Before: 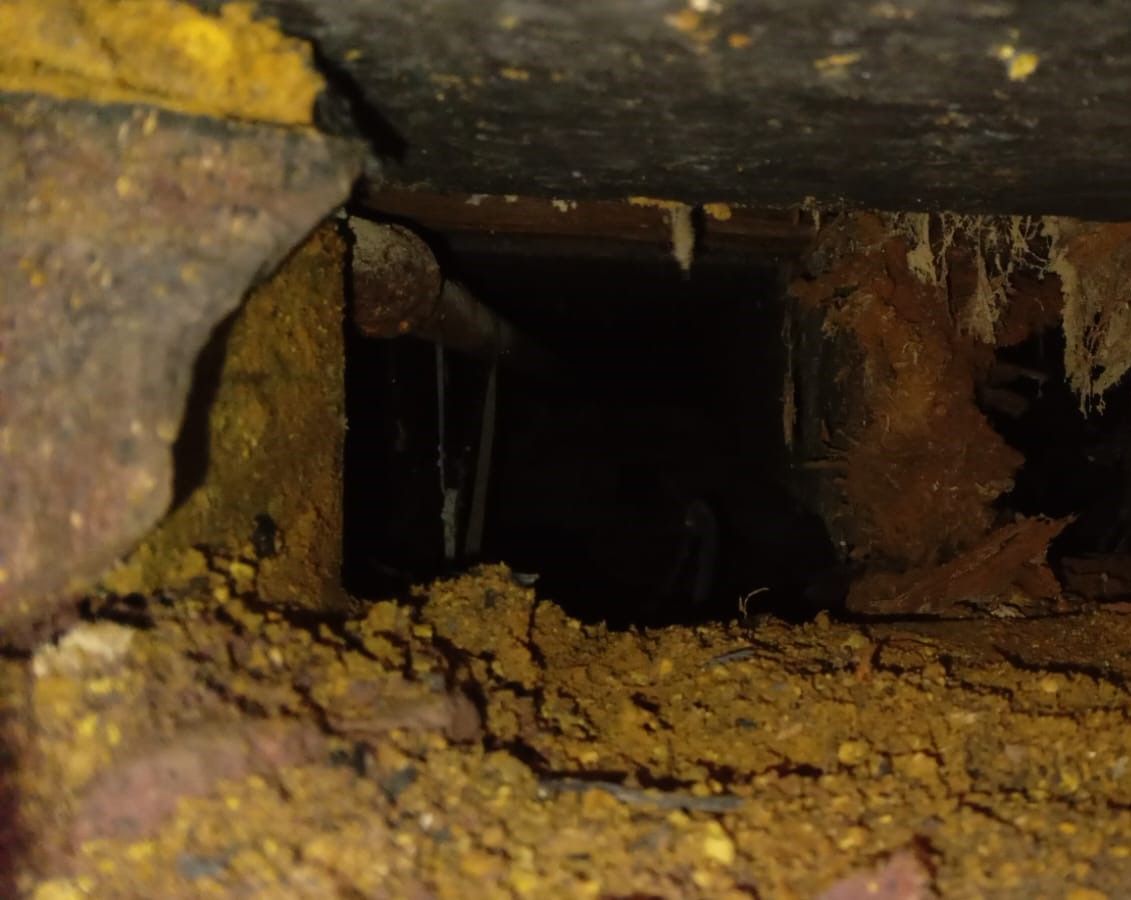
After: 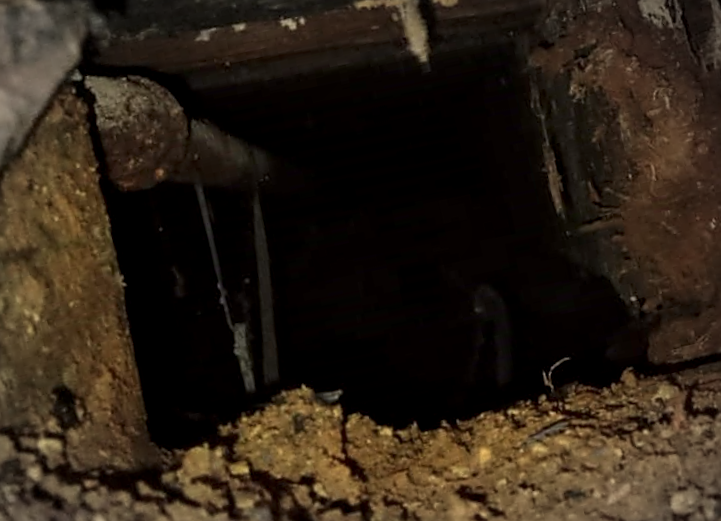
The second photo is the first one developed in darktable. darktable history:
sharpen: on, module defaults
contrast brightness saturation: contrast 0.06, brightness -0.01, saturation -0.23
local contrast: detail 130%
crop and rotate: angle -3.27°, left 14.277%, top 0.028%, right 10.766%, bottom 0.028%
rotate and perspective: rotation -14.8°, crop left 0.1, crop right 0.903, crop top 0.25, crop bottom 0.748
exposure: black level correction 0, exposure 0.7 EV, compensate exposure bias true, compensate highlight preservation false
vignetting: automatic ratio true
